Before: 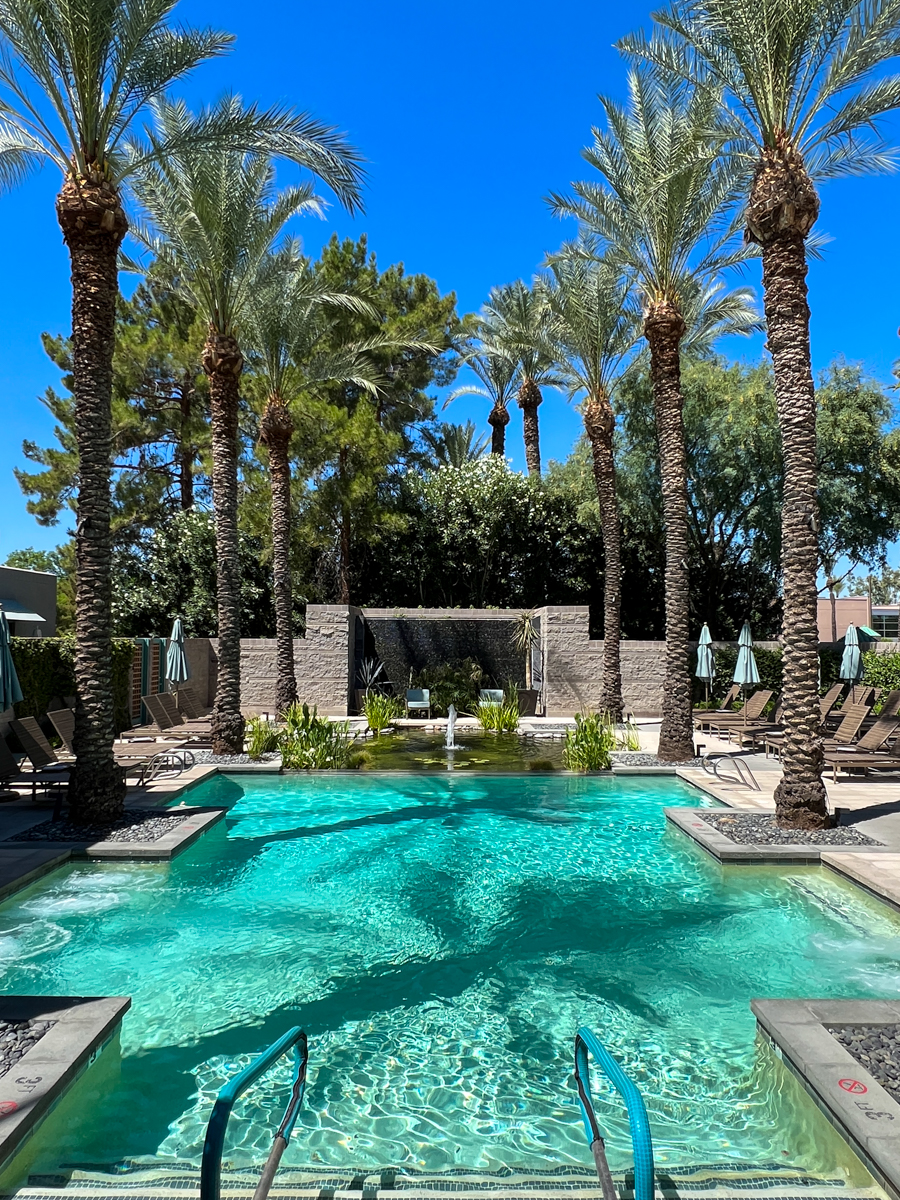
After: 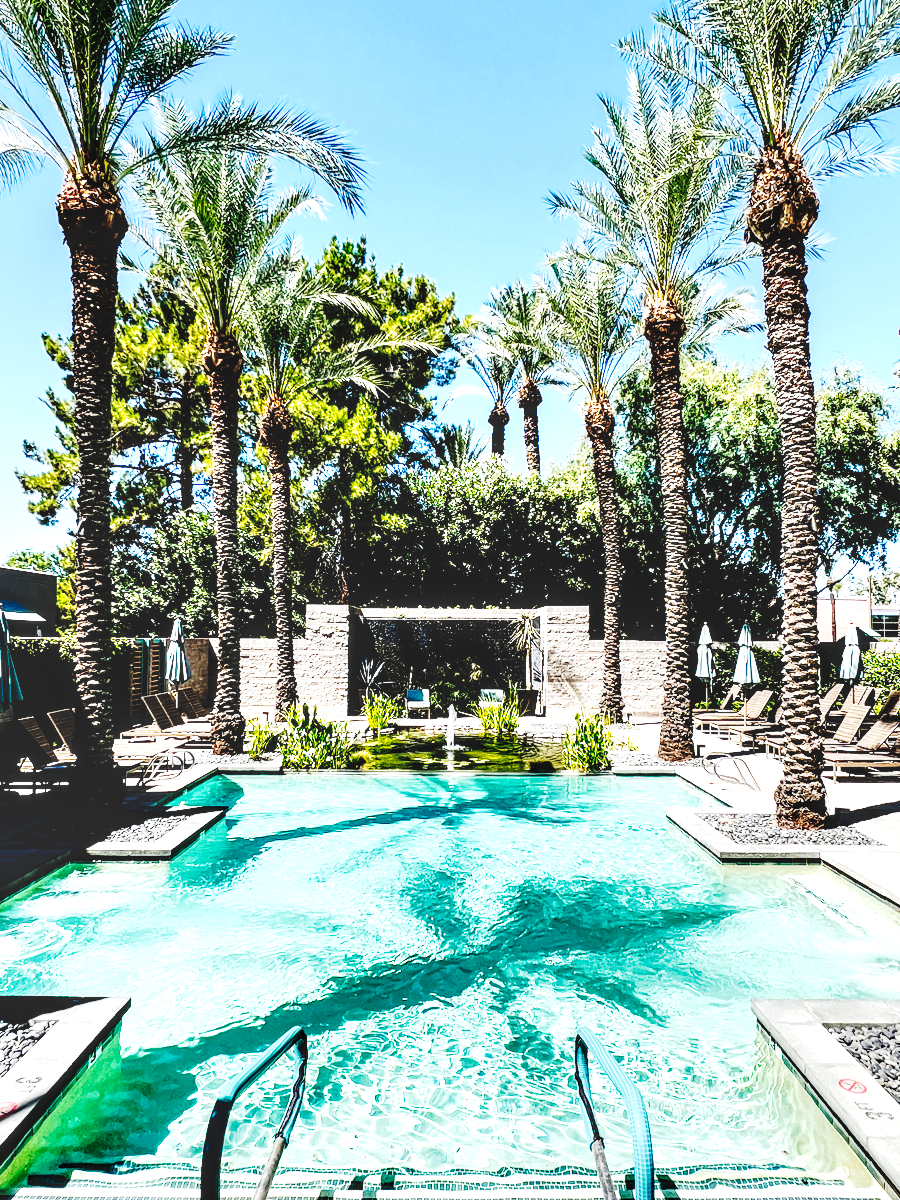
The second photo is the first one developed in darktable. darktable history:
local contrast: highlights 81%, shadows 57%, detail 174%, midtone range 0.604
tone curve: curves: ch0 [(0, 0) (0.003, 0.231) (0.011, 0.231) (0.025, 0.231) (0.044, 0.231) (0.069, 0.231) (0.1, 0.234) (0.136, 0.239) (0.177, 0.243) (0.224, 0.247) (0.277, 0.265) (0.335, 0.311) (0.399, 0.389) (0.468, 0.507) (0.543, 0.634) (0.623, 0.74) (0.709, 0.83) (0.801, 0.889) (0.898, 0.93) (1, 1)], preserve colors none
exposure: exposure 0.021 EV, compensate exposure bias true, compensate highlight preservation false
base curve: curves: ch0 [(0, 0.003) (0.001, 0.002) (0.006, 0.004) (0.02, 0.022) (0.048, 0.086) (0.094, 0.234) (0.162, 0.431) (0.258, 0.629) (0.385, 0.8) (0.548, 0.918) (0.751, 0.988) (1, 1)], preserve colors none
